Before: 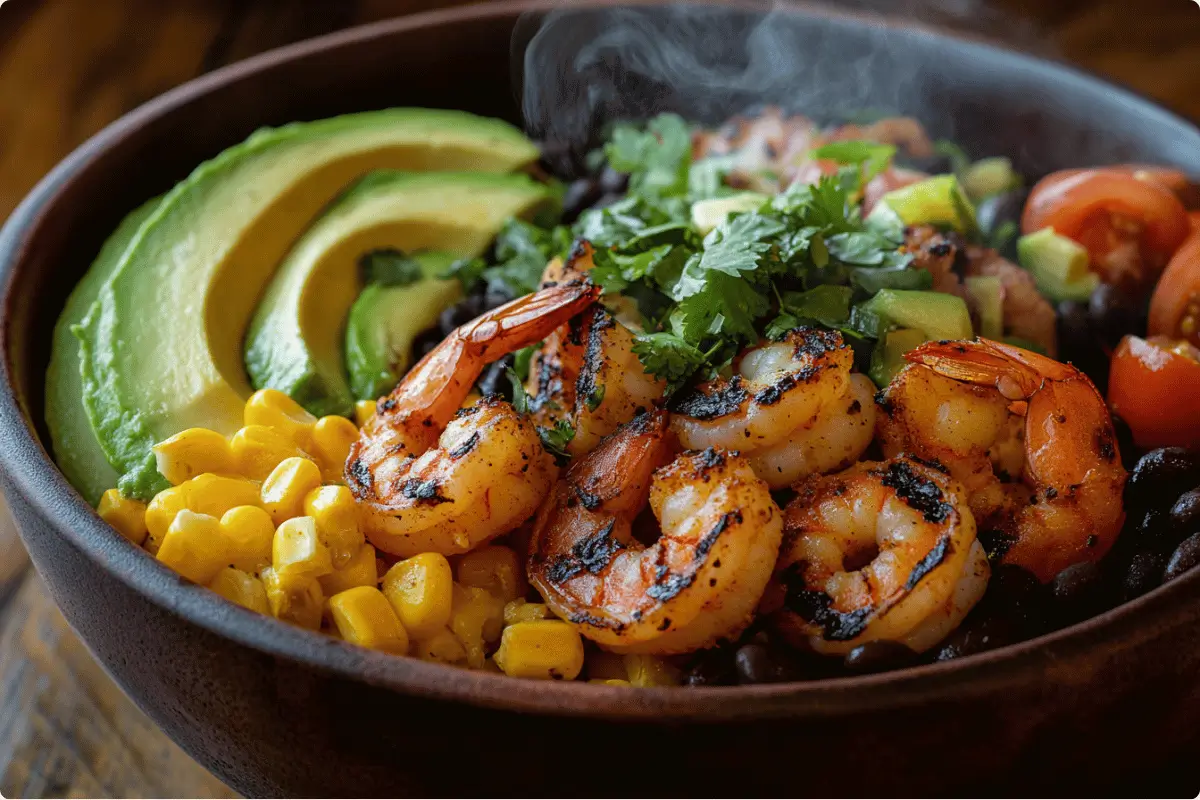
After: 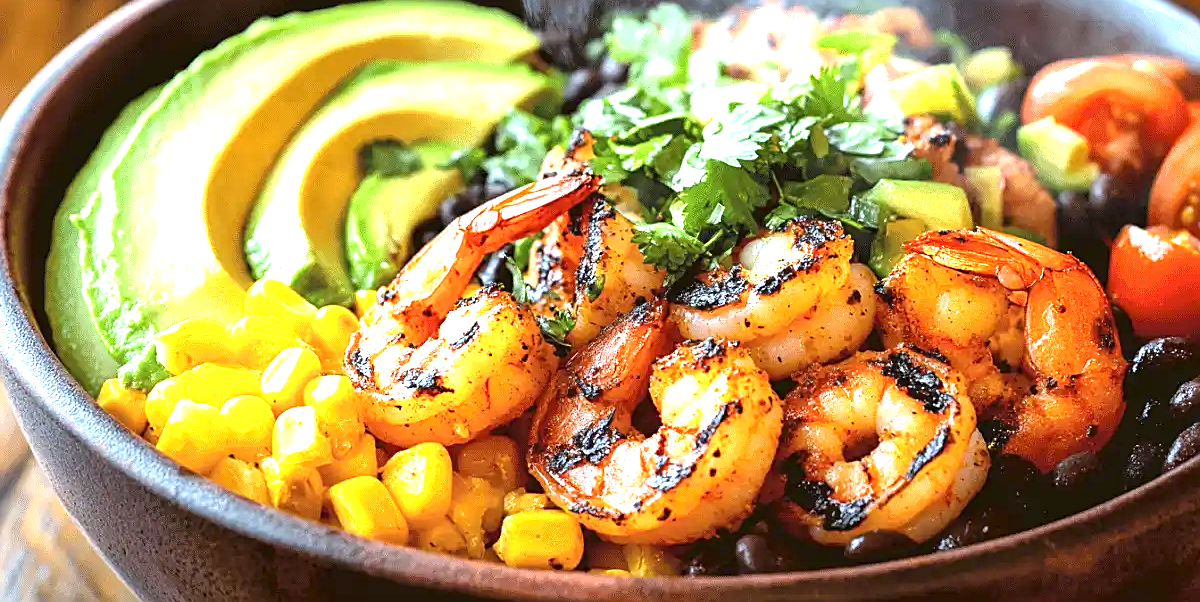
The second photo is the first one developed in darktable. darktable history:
crop: top 13.853%, bottom 10.811%
exposure: black level correction 0, exposure 1.973 EV, compensate highlight preservation false
sharpen: on, module defaults
